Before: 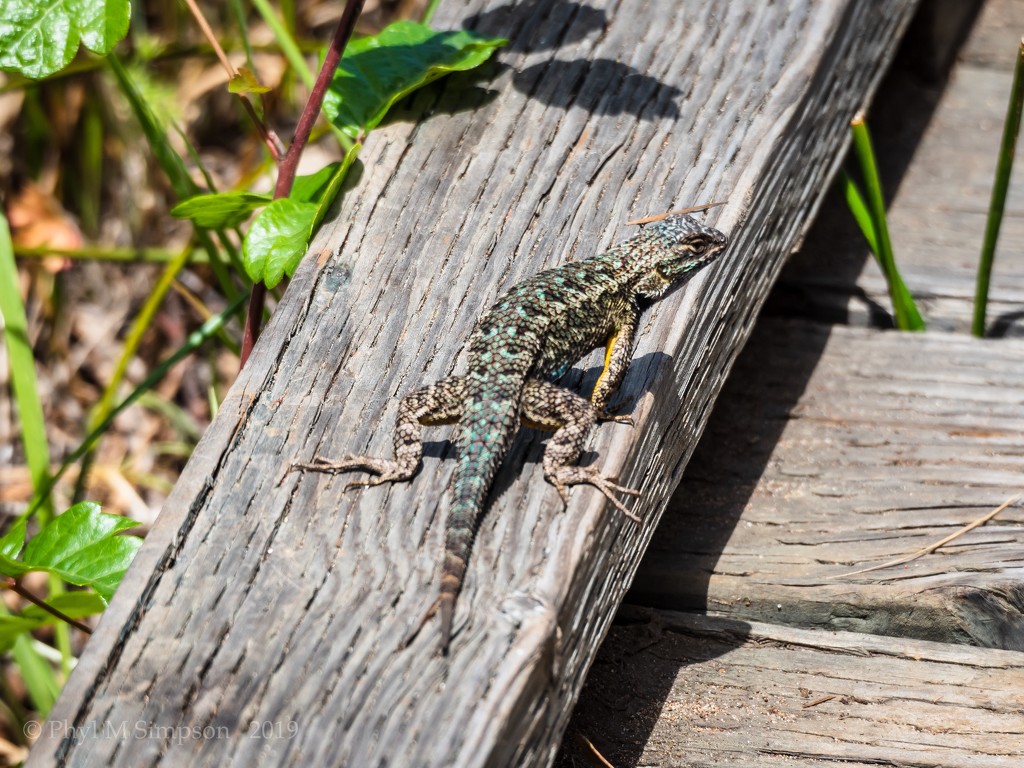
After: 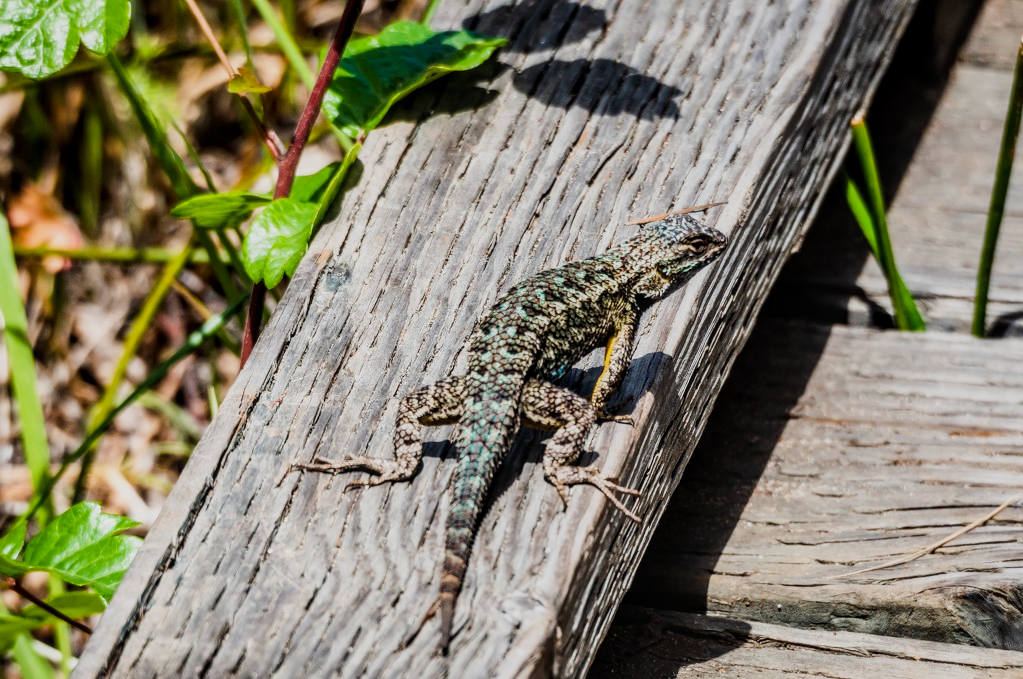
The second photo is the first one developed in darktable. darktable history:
sigmoid: on, module defaults
local contrast: on, module defaults
crop and rotate: top 0%, bottom 11.49%
